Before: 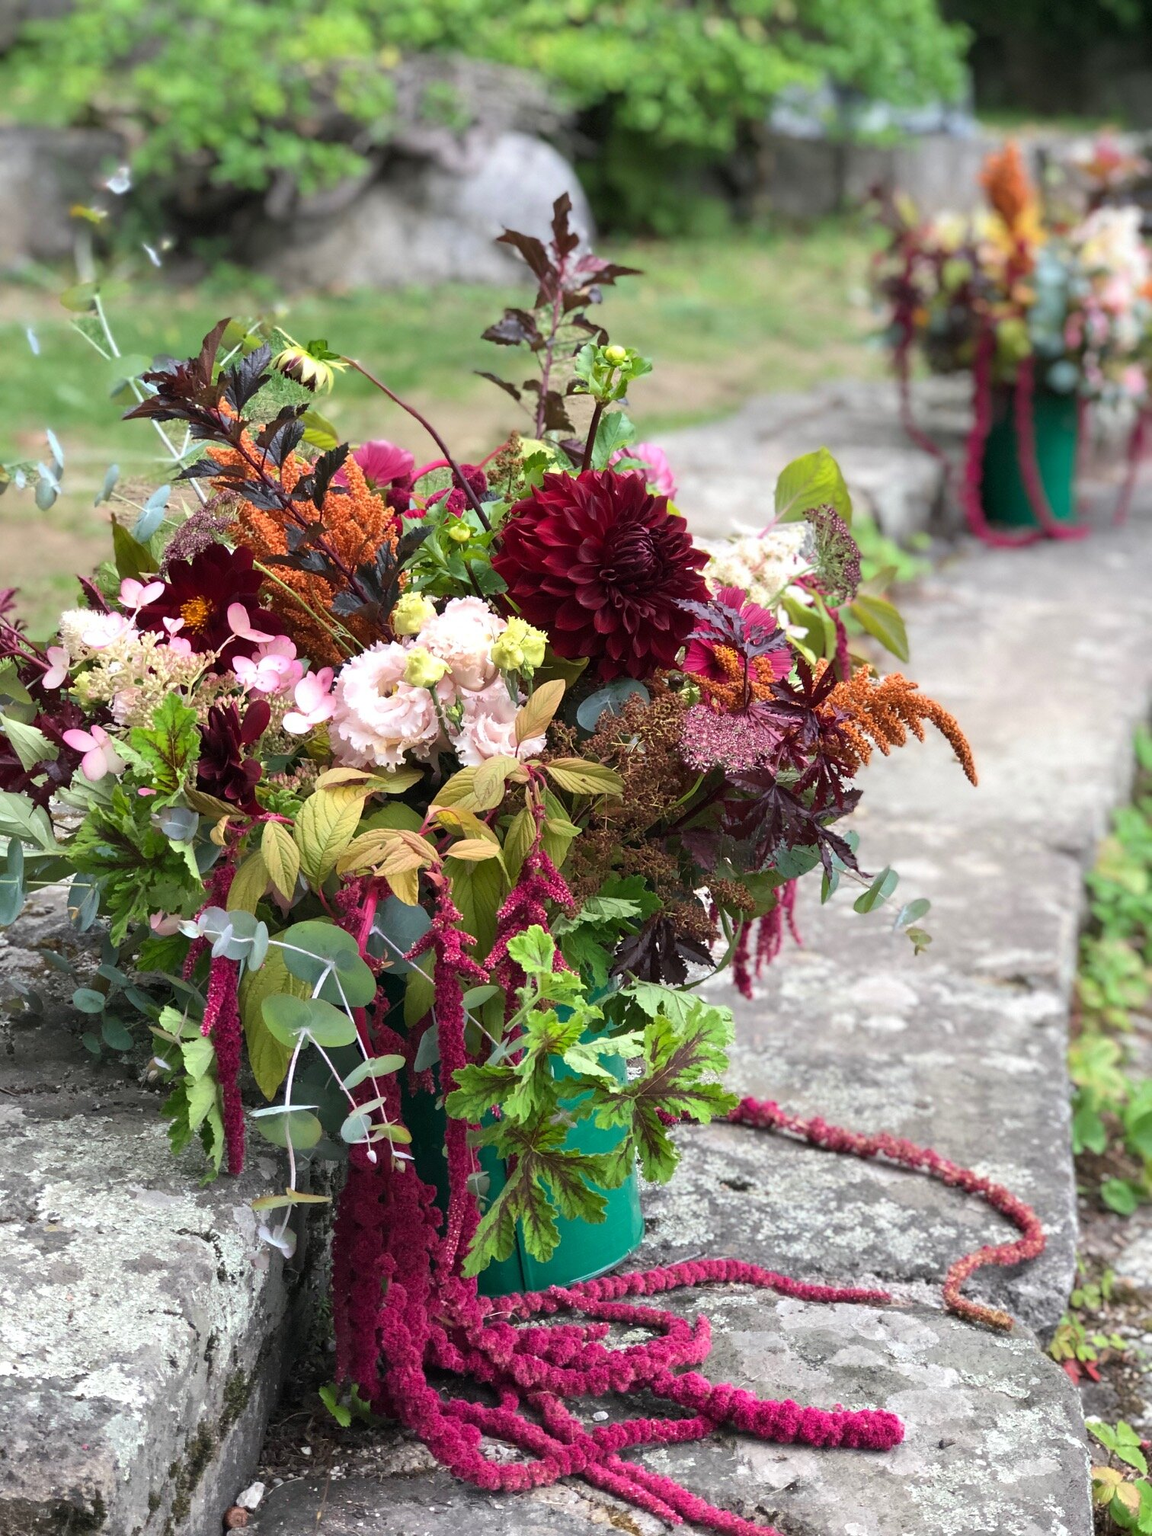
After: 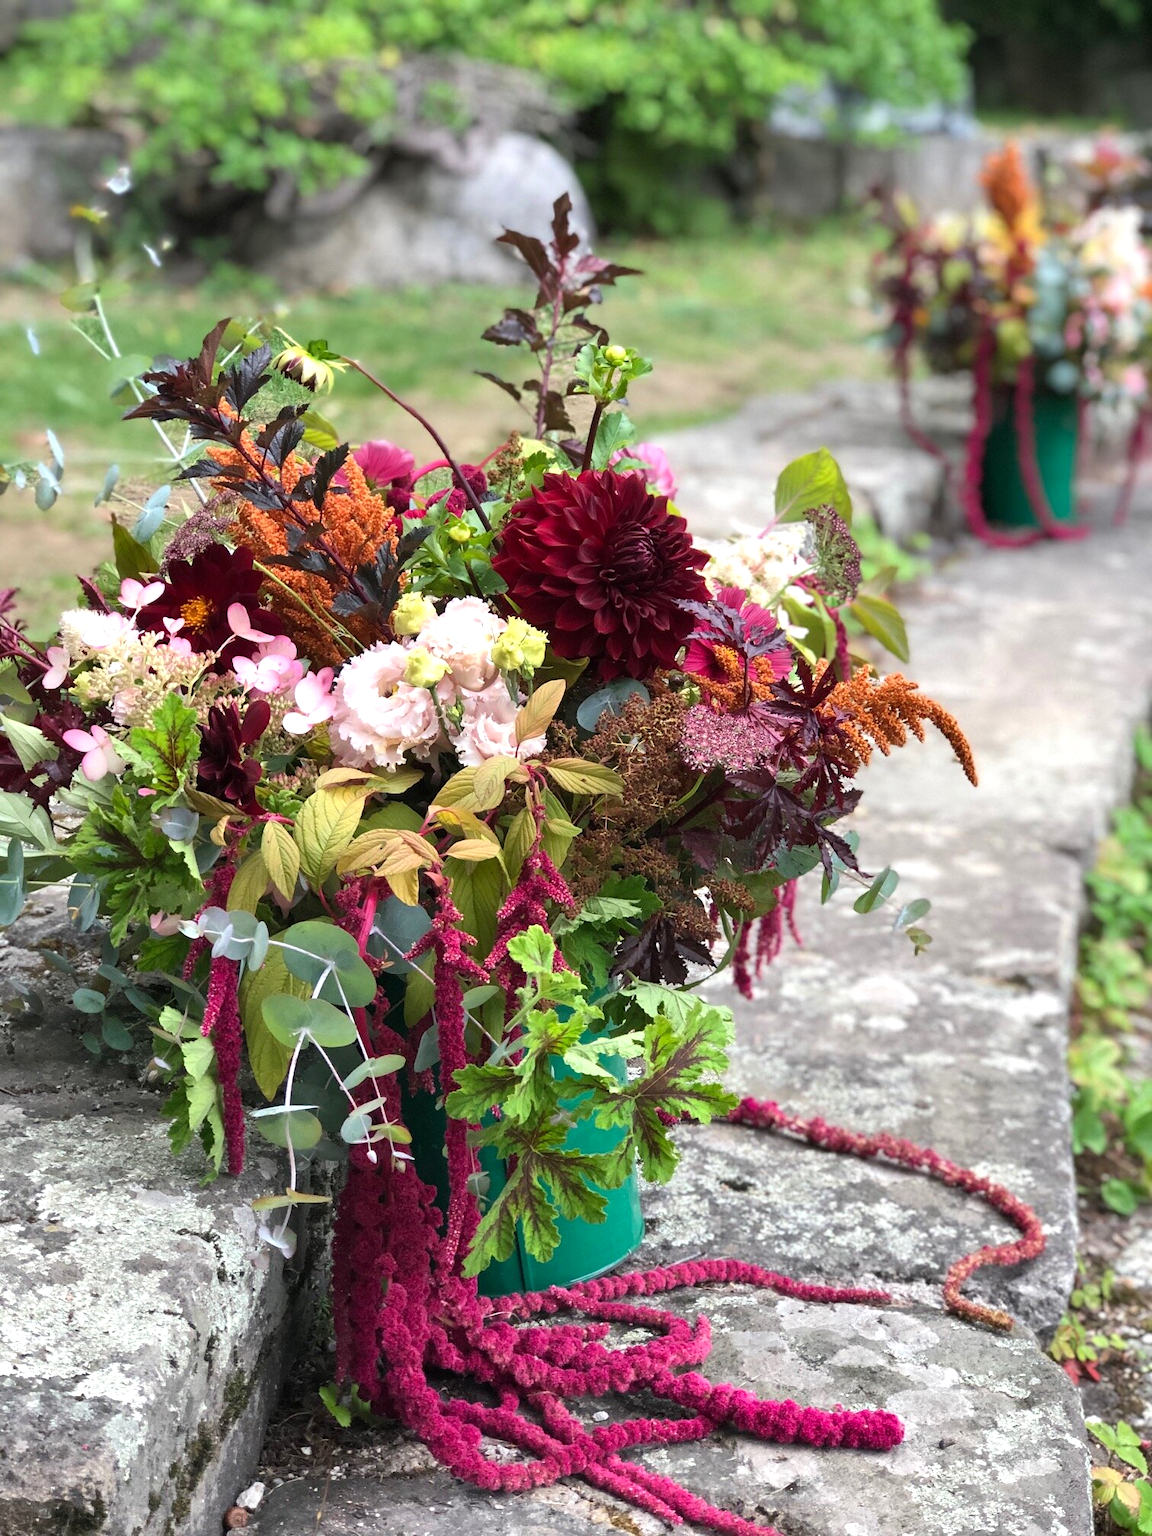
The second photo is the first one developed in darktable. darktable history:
shadows and highlights: shadows 20.89, highlights -35.71, soften with gaussian
levels: levels [0, 0.476, 0.951]
